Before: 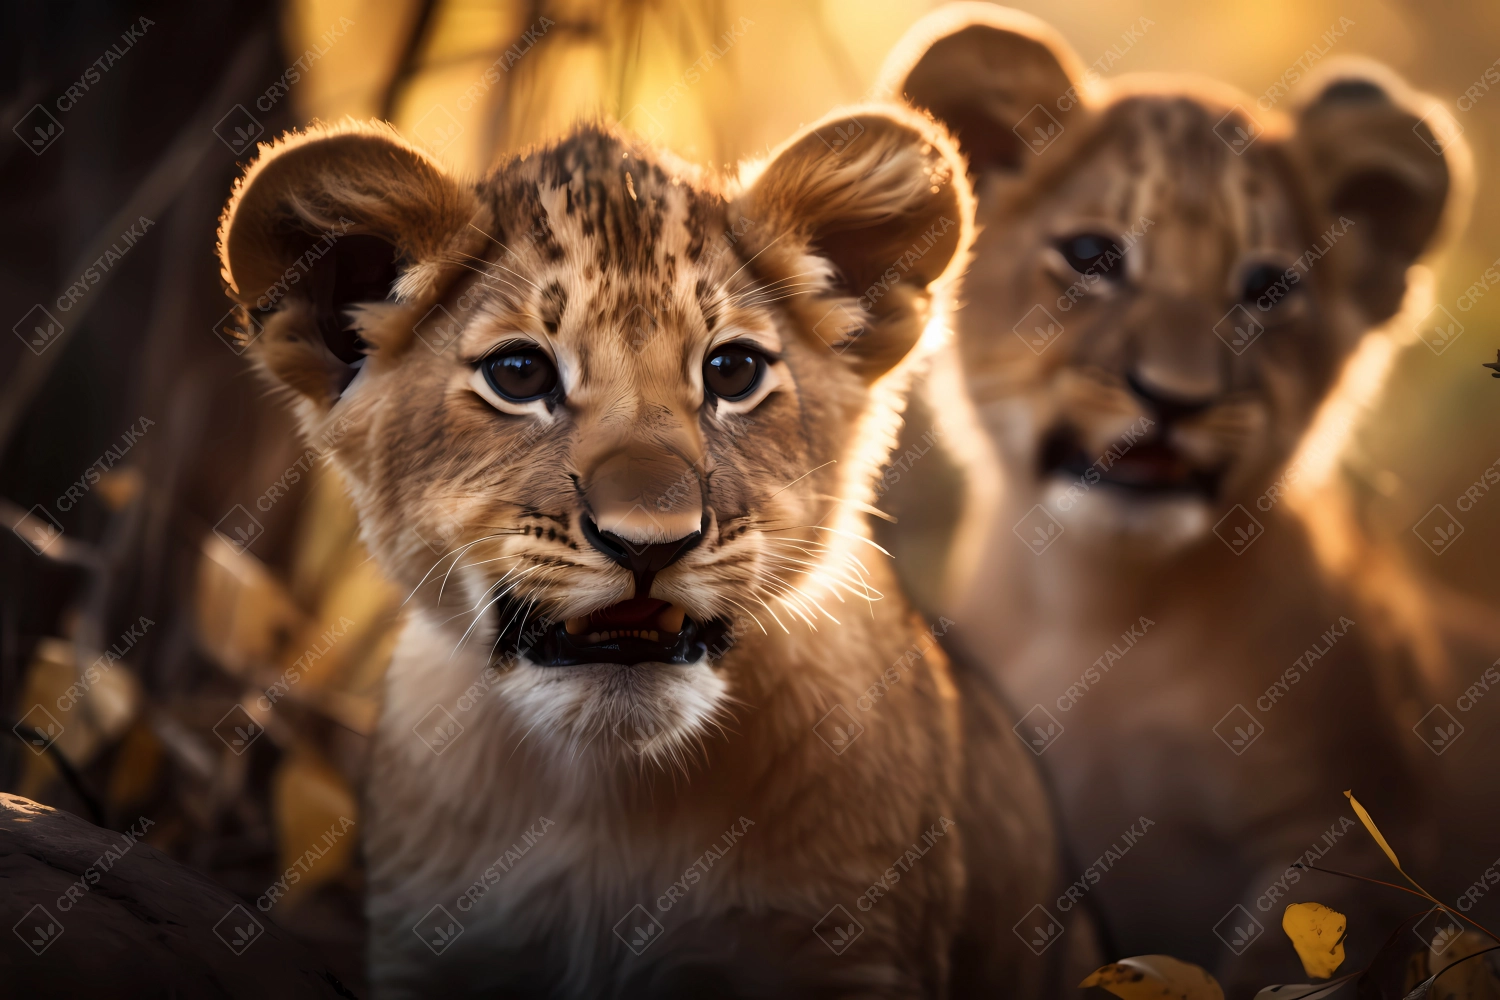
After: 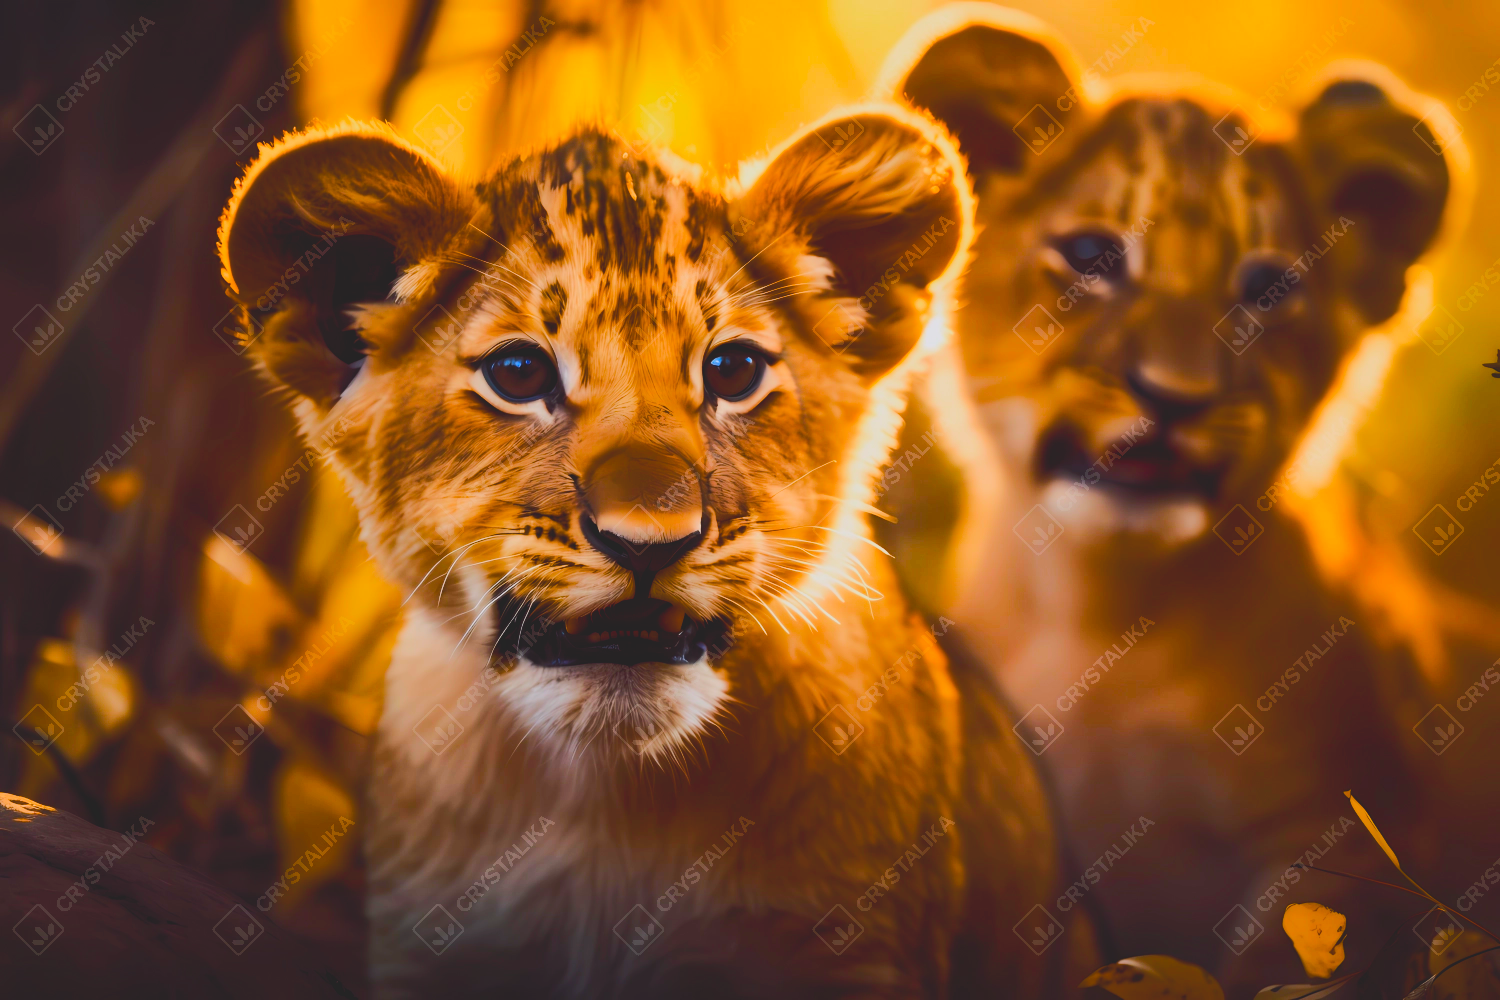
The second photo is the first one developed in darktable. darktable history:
contrast brightness saturation: contrast -0.28
rgb curve: curves: ch0 [(0, 0) (0.284, 0.292) (0.505, 0.644) (1, 1)], compensate middle gray true
color balance rgb: perceptual saturation grading › global saturation 35%, perceptual saturation grading › highlights -30%, perceptual saturation grading › shadows 35%, perceptual brilliance grading › global brilliance 3%, perceptual brilliance grading › highlights -3%, perceptual brilliance grading › shadows 3%
color balance: lift [1, 1.001, 0.999, 1.001], gamma [1, 1.004, 1.007, 0.993], gain [1, 0.991, 0.987, 1.013], contrast 10%, output saturation 120%
